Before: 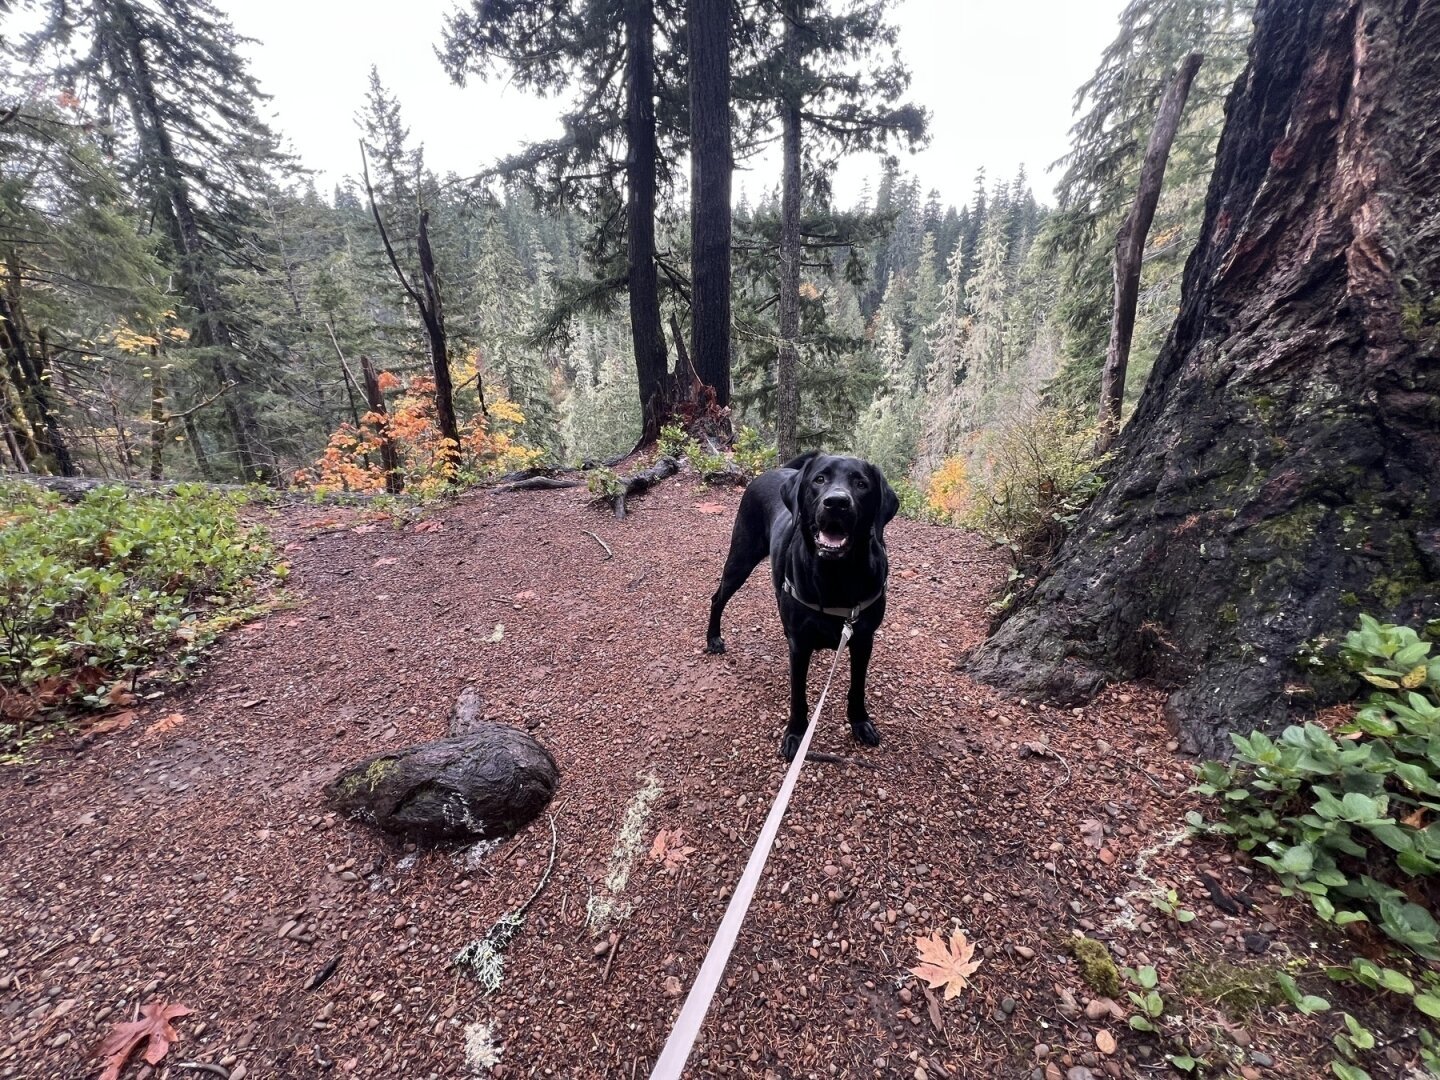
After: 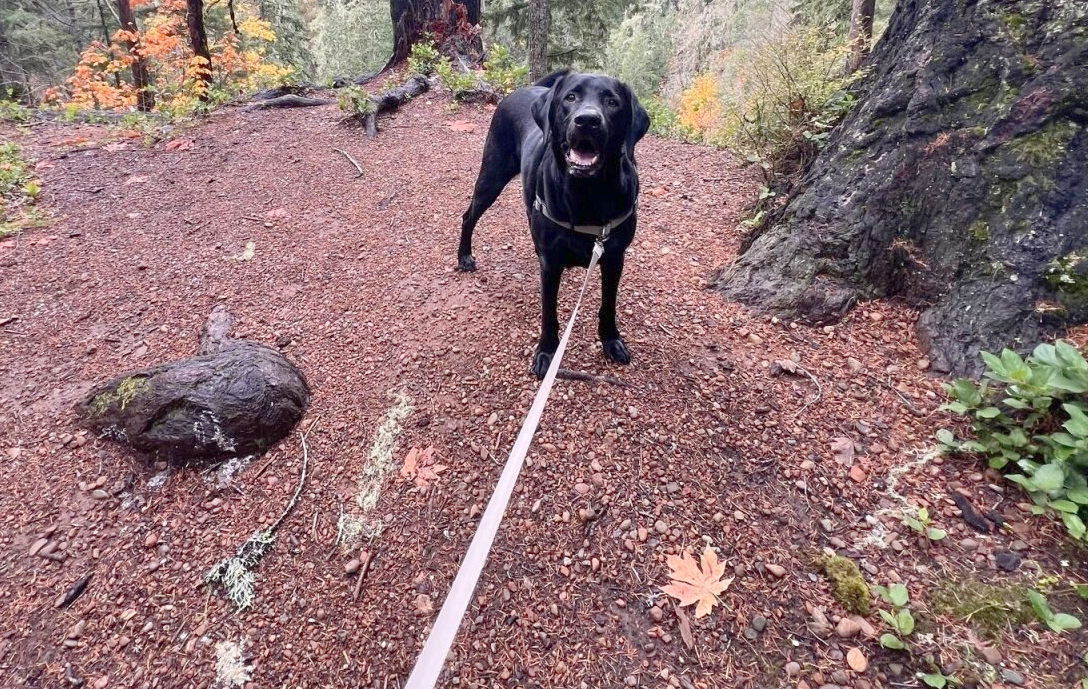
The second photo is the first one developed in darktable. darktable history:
exposure: exposure -0.046 EV, compensate highlight preservation false
crop and rotate: left 17.338%, top 35.372%, right 7.081%, bottom 0.83%
levels: levels [0, 0.43, 0.984]
